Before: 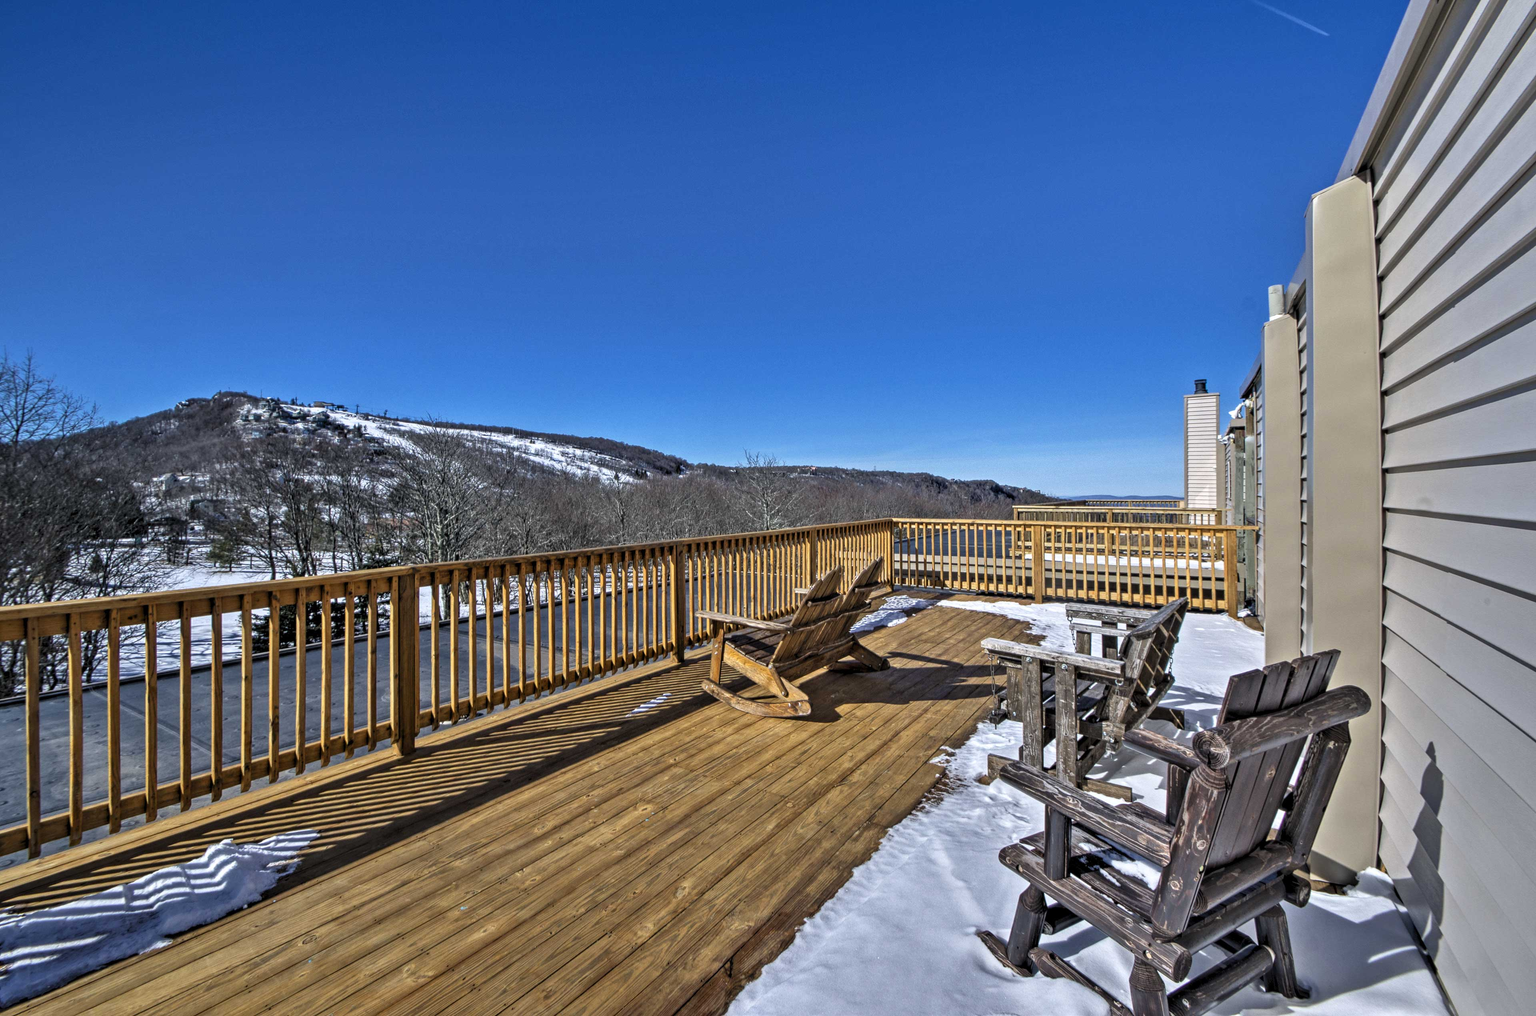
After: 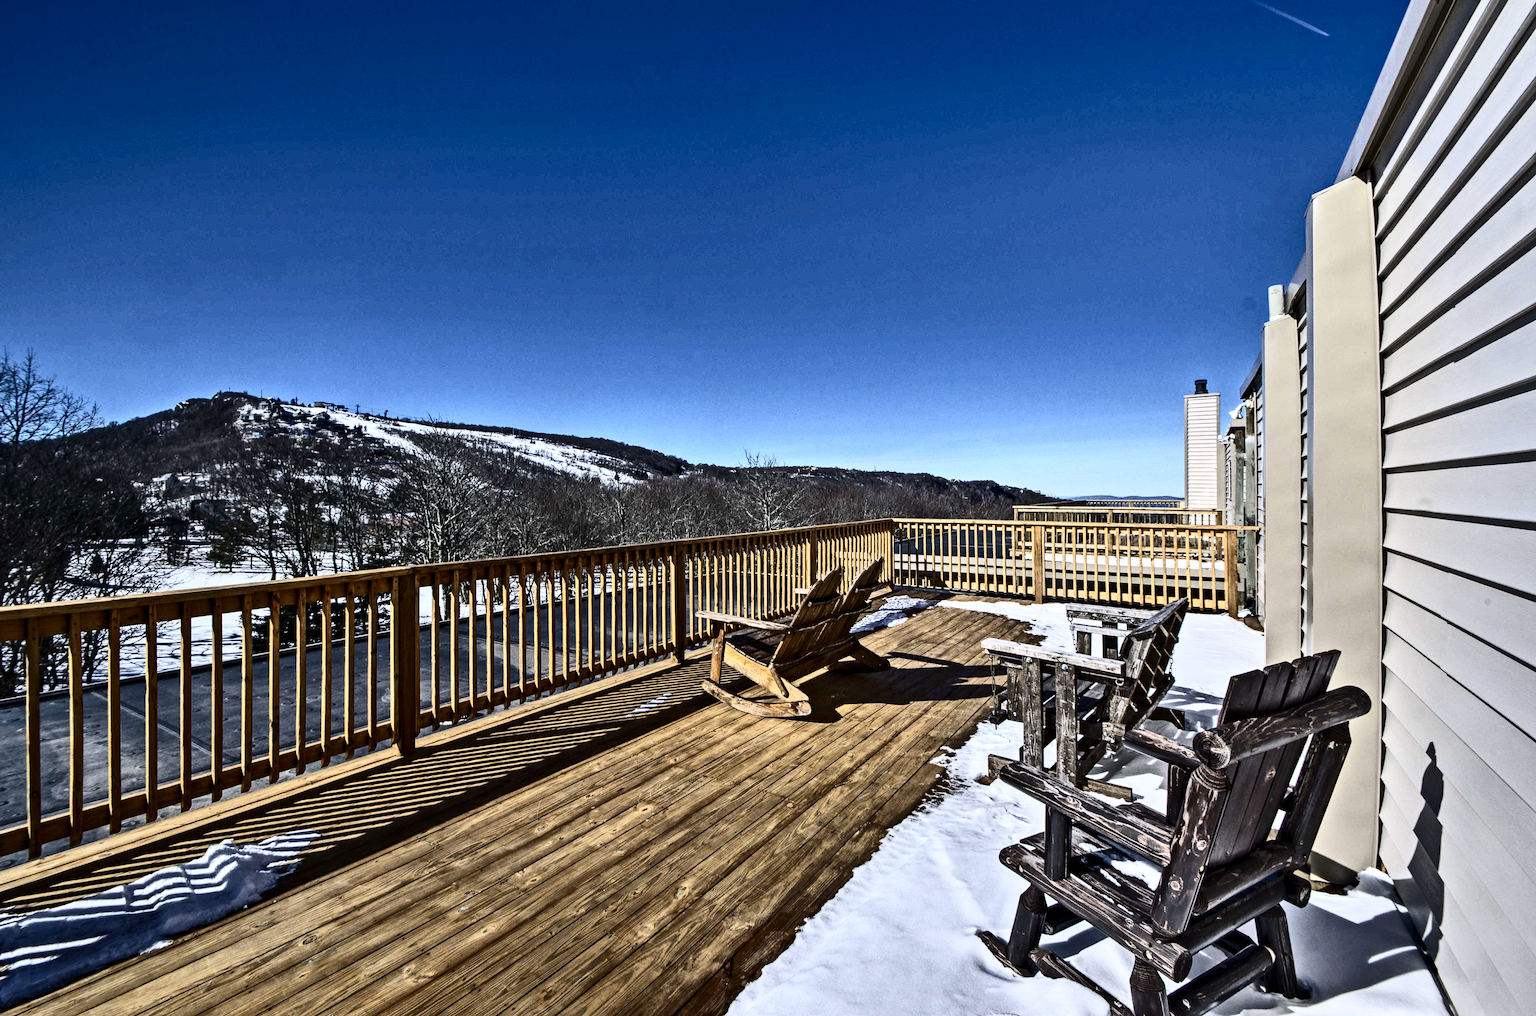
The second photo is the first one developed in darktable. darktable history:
color balance rgb: on, module defaults
contrast brightness saturation: contrast 0.5, saturation -0.1
